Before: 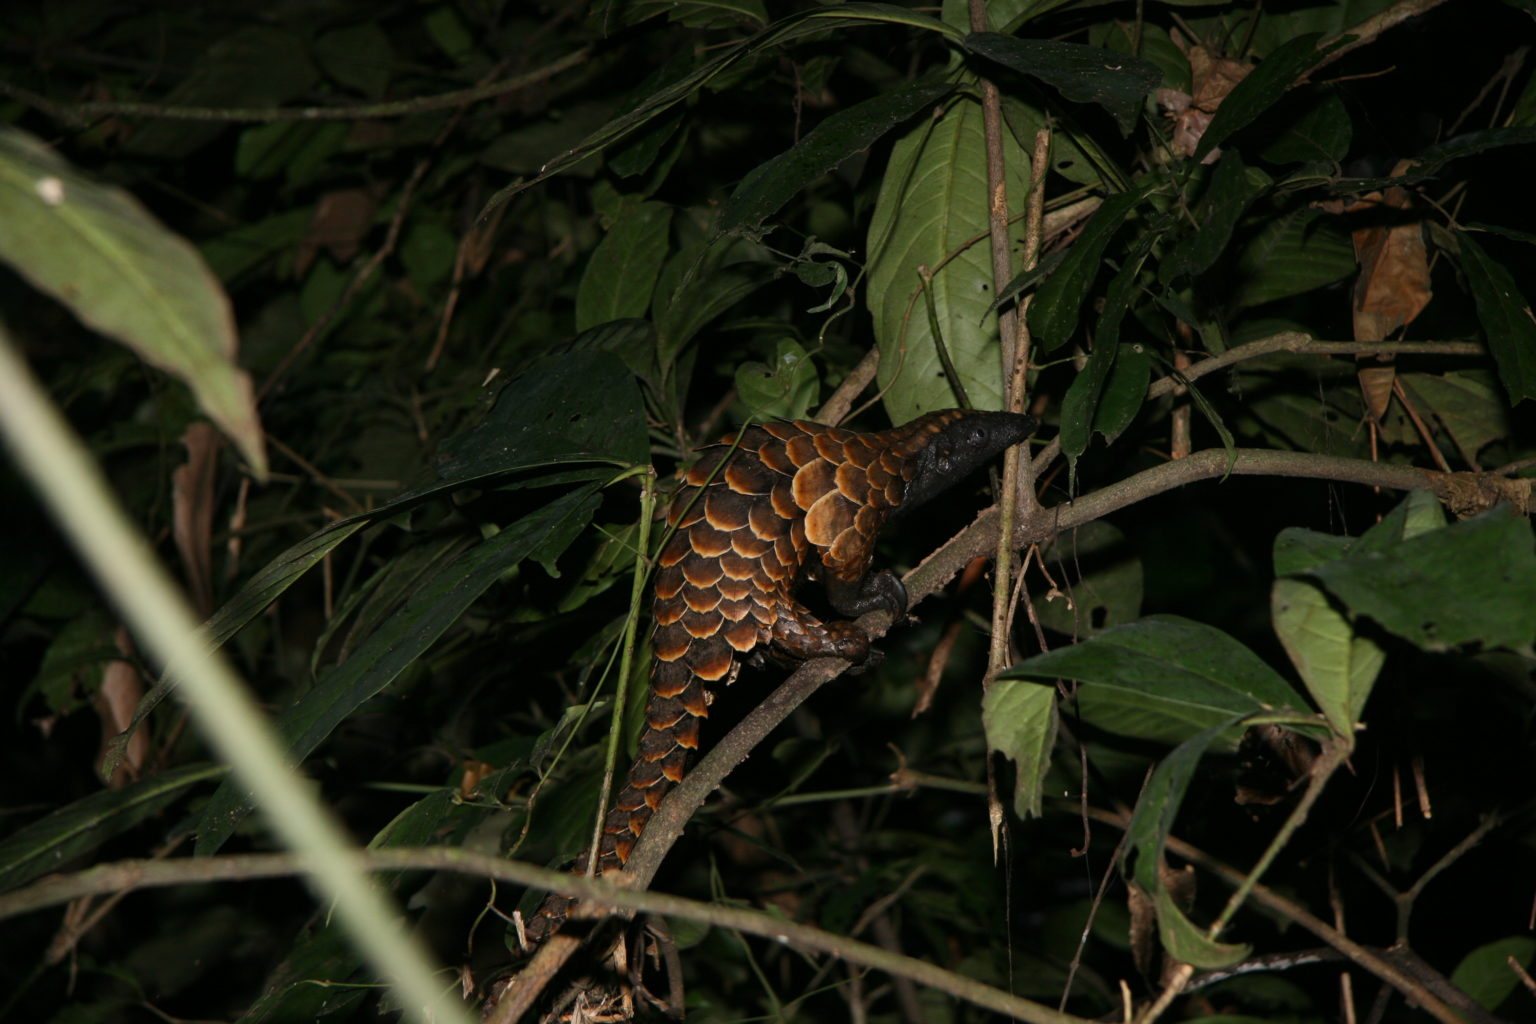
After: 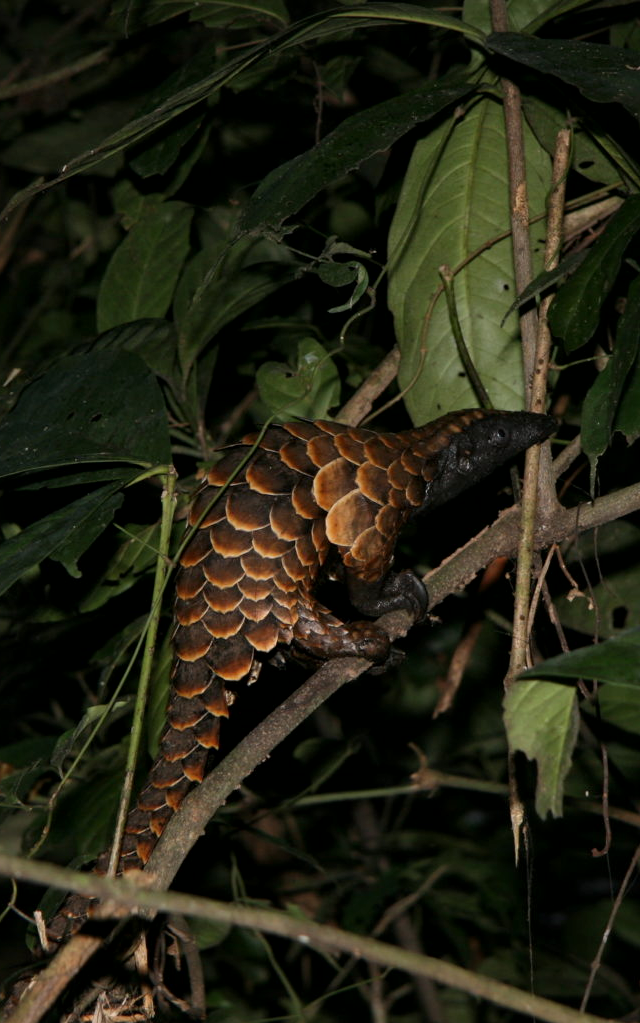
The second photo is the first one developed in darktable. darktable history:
local contrast: mode bilateral grid, contrast 20, coarseness 50, detail 120%, midtone range 0.2
crop: left 31.229%, right 27.105%
